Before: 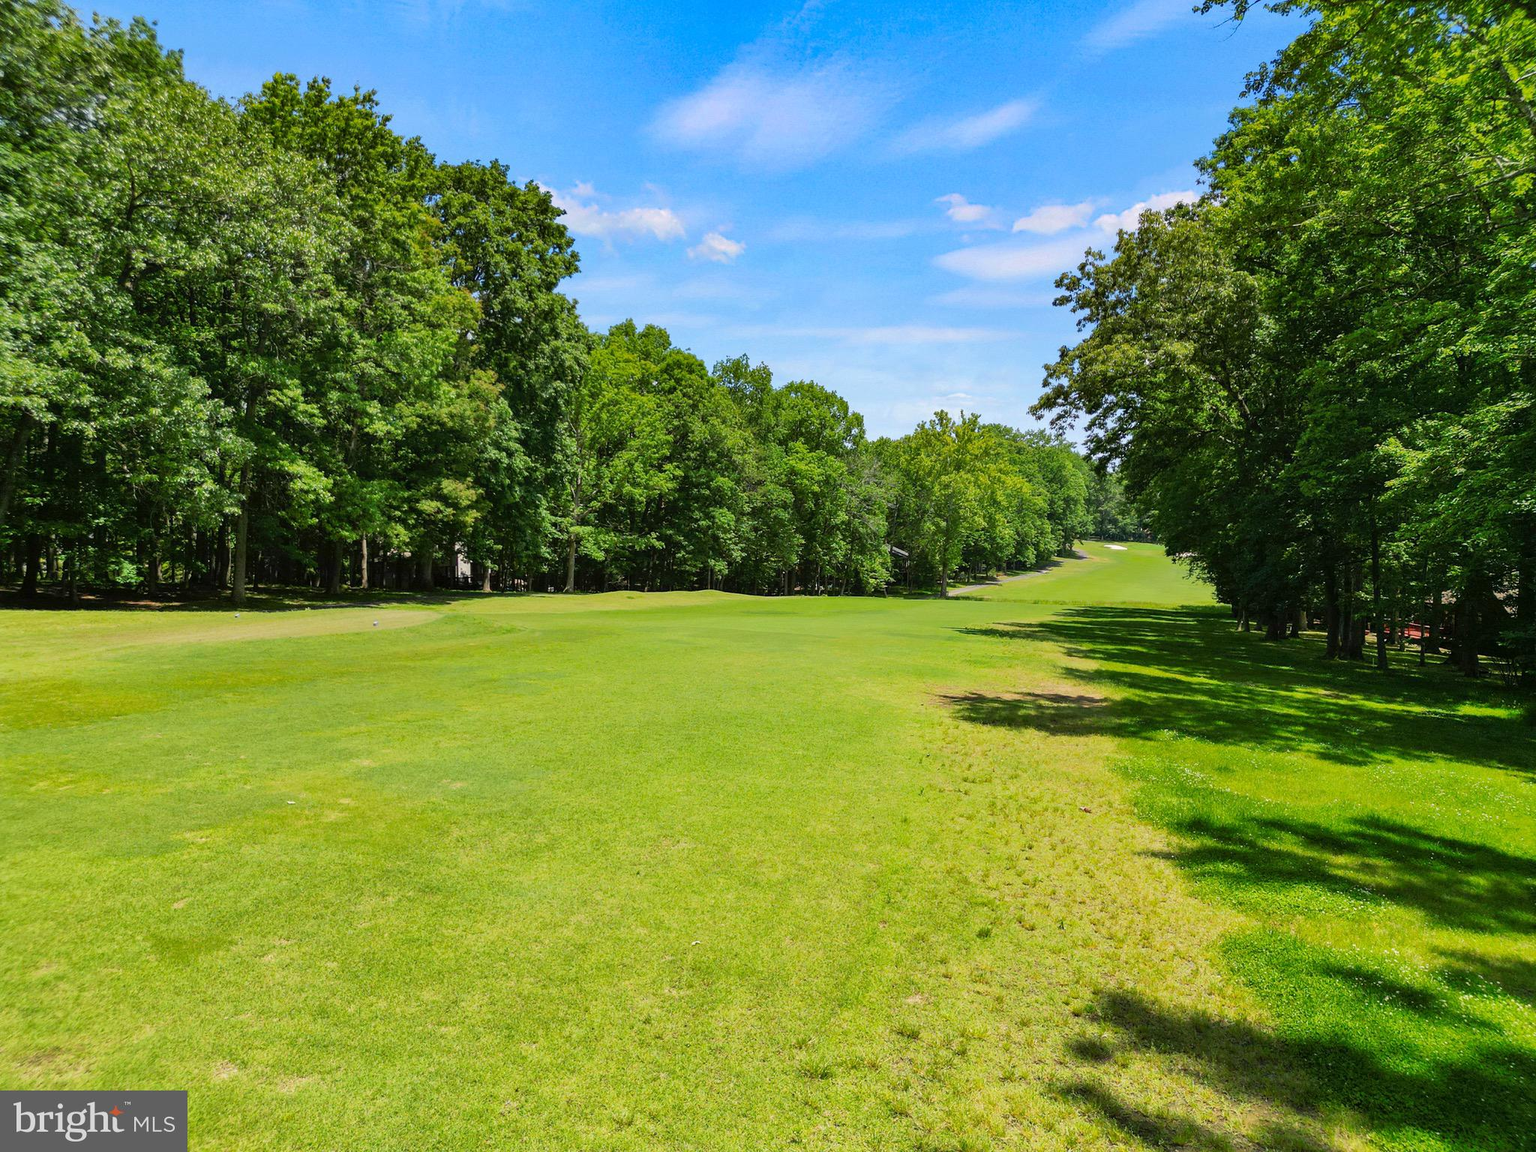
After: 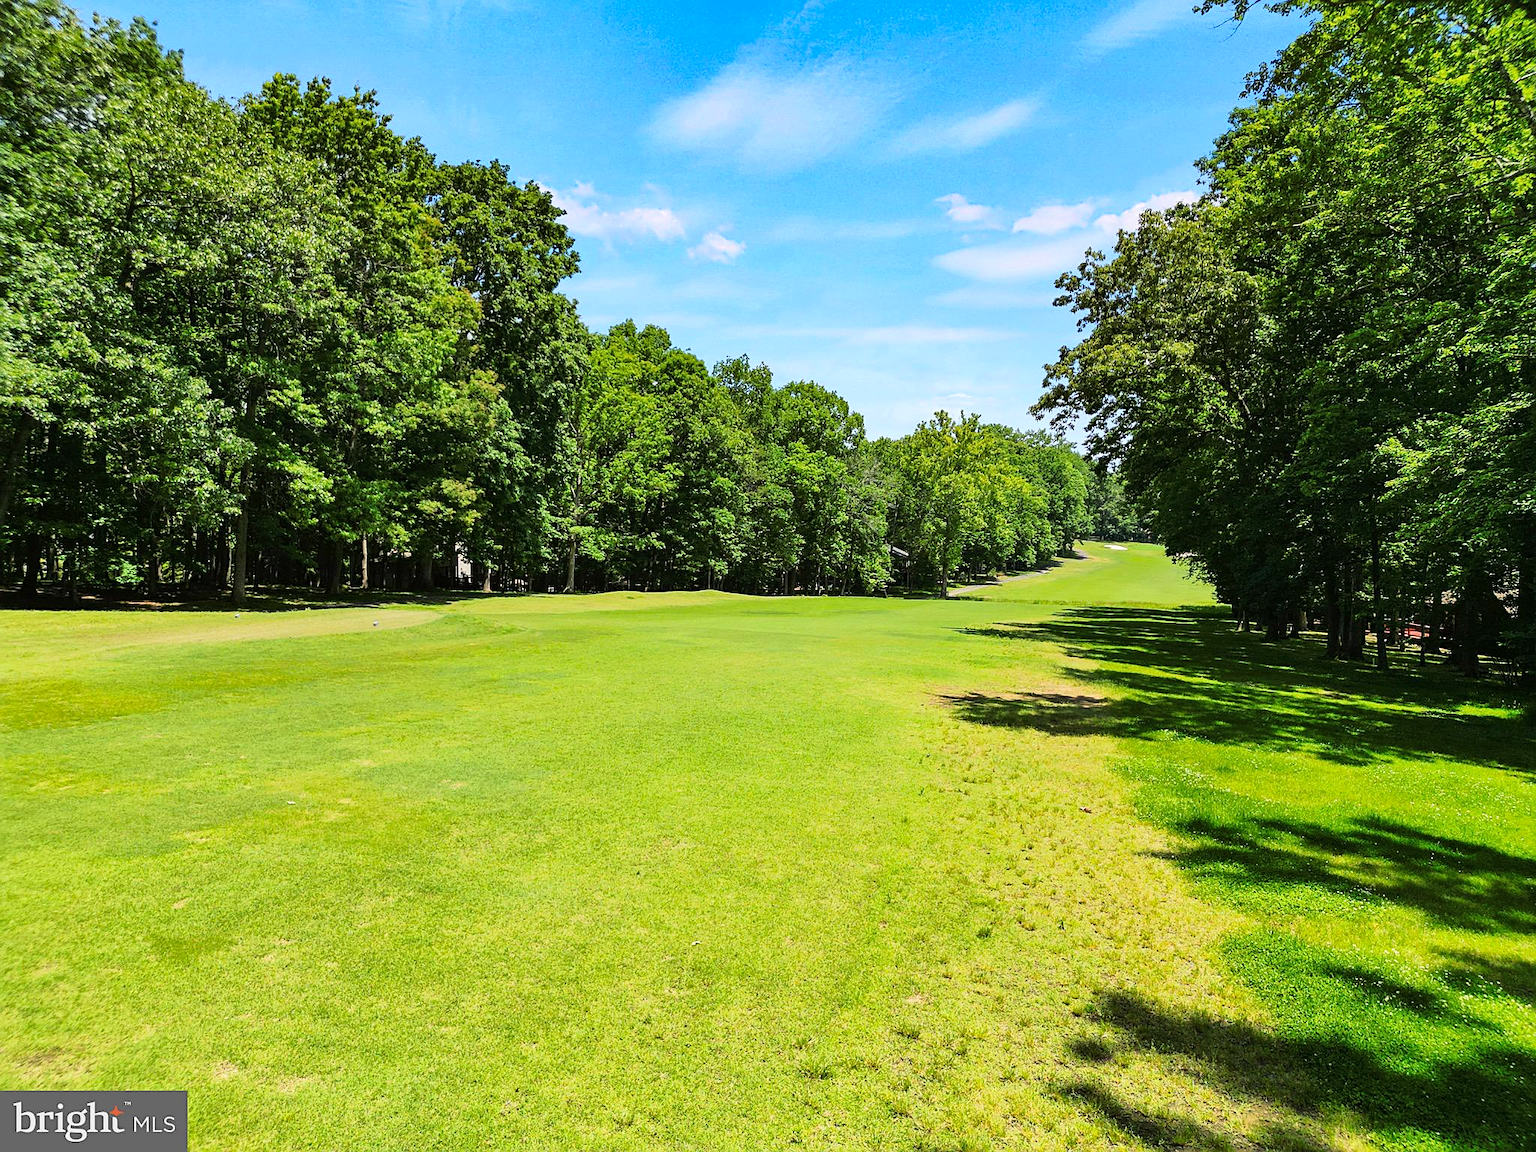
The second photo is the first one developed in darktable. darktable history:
sharpen: on, module defaults
tone curve: curves: ch0 [(0, 0) (0.234, 0.191) (0.48, 0.534) (0.608, 0.667) (0.725, 0.809) (0.864, 0.922) (1, 1)]; ch1 [(0, 0) (0.453, 0.43) (0.5, 0.5) (0.615, 0.649) (1, 1)]; ch2 [(0, 0) (0.5, 0.5) (0.586, 0.617) (1, 1)], color space Lab, linked channels, preserve colors none
